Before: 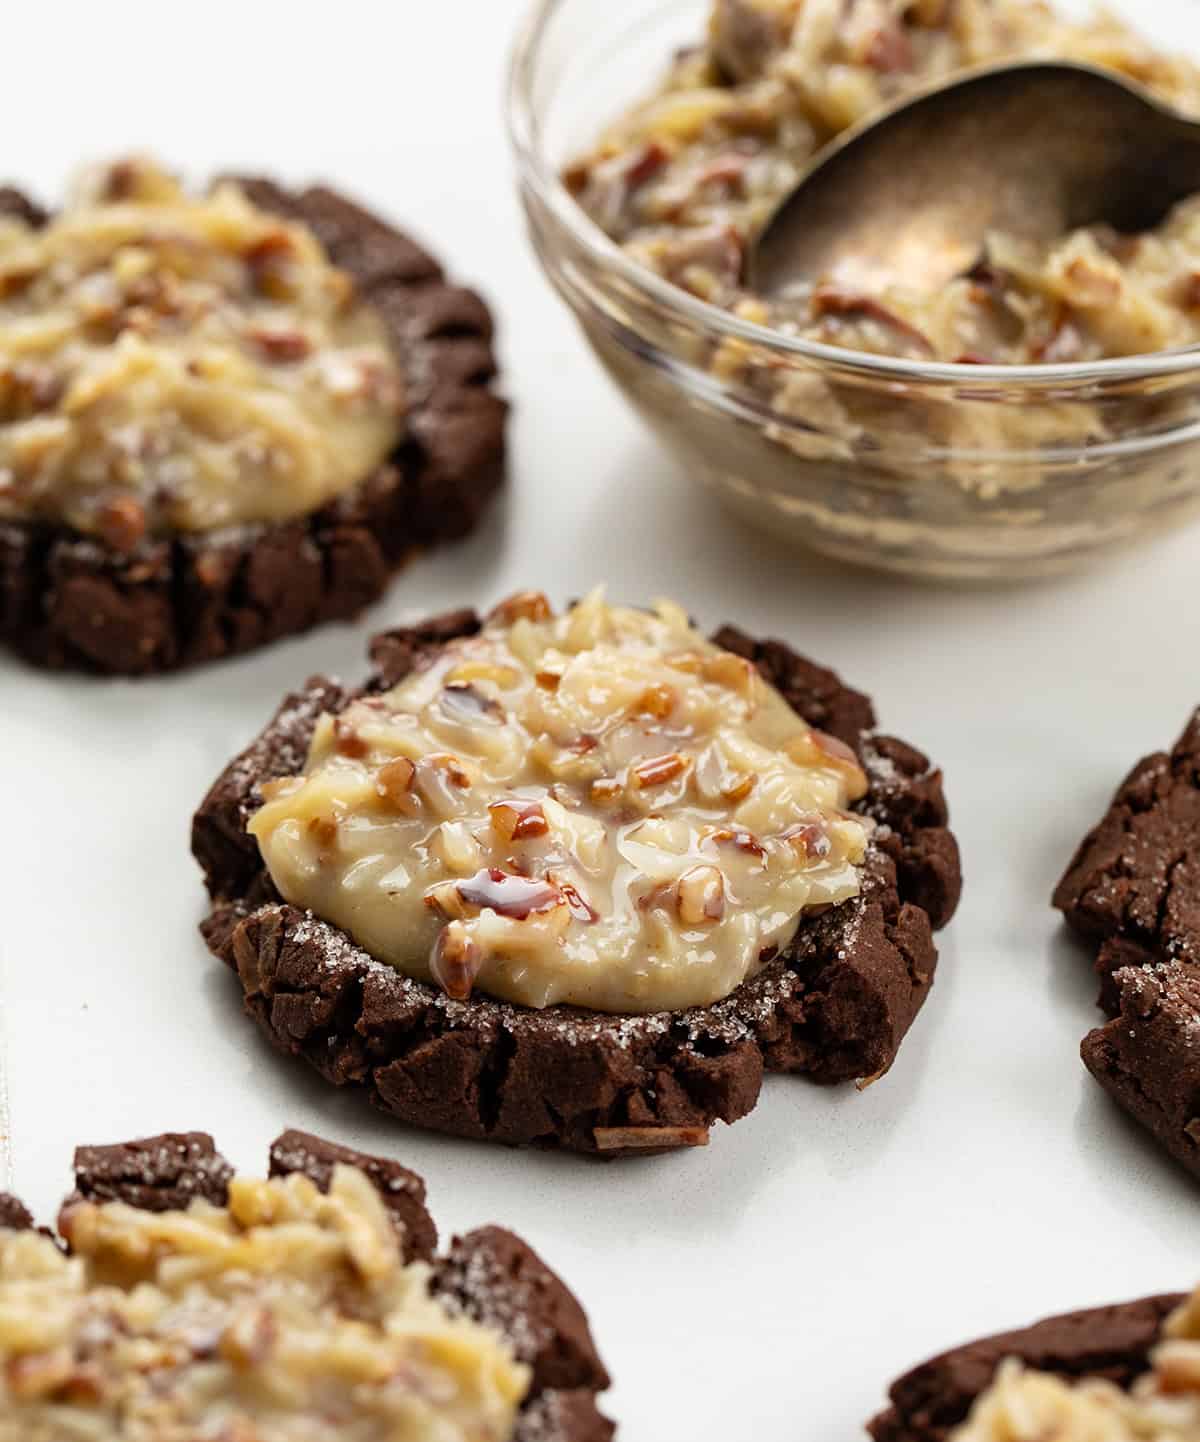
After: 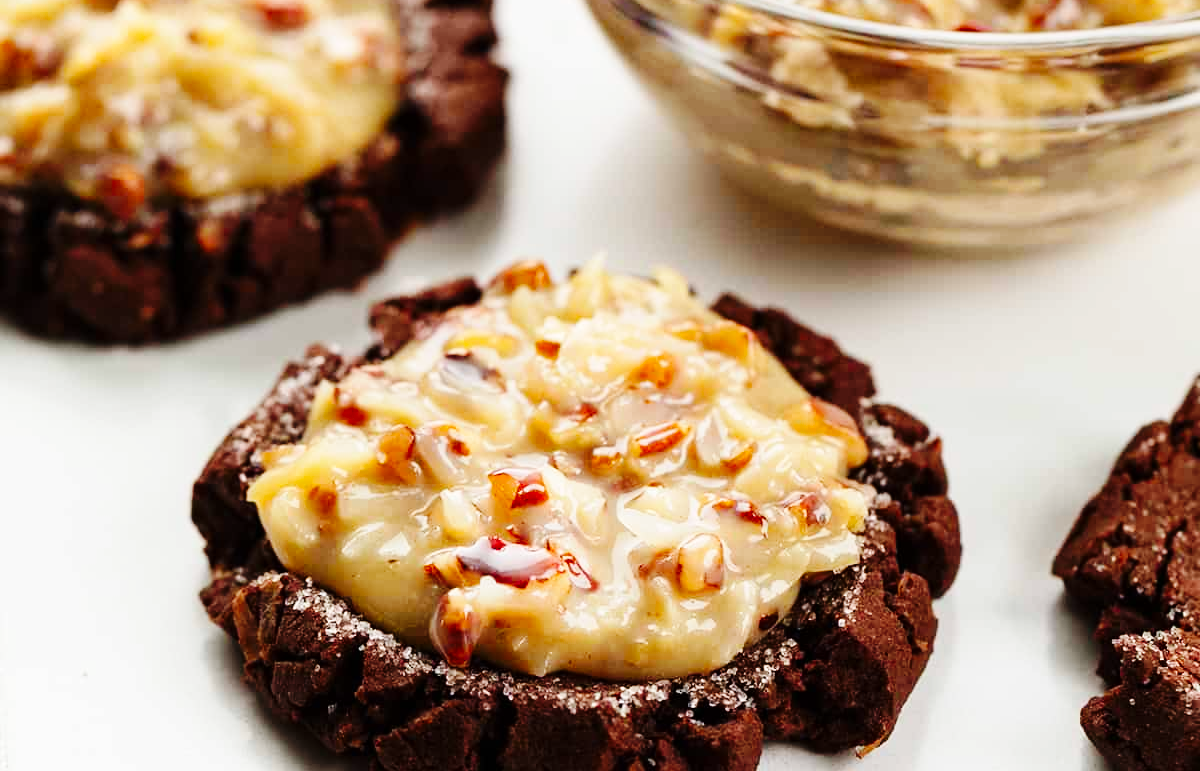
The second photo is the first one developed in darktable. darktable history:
base curve: curves: ch0 [(0, 0) (0.036, 0.025) (0.121, 0.166) (0.206, 0.329) (0.605, 0.79) (1, 1)], preserve colors none
crop and rotate: top 23.043%, bottom 23.437%
